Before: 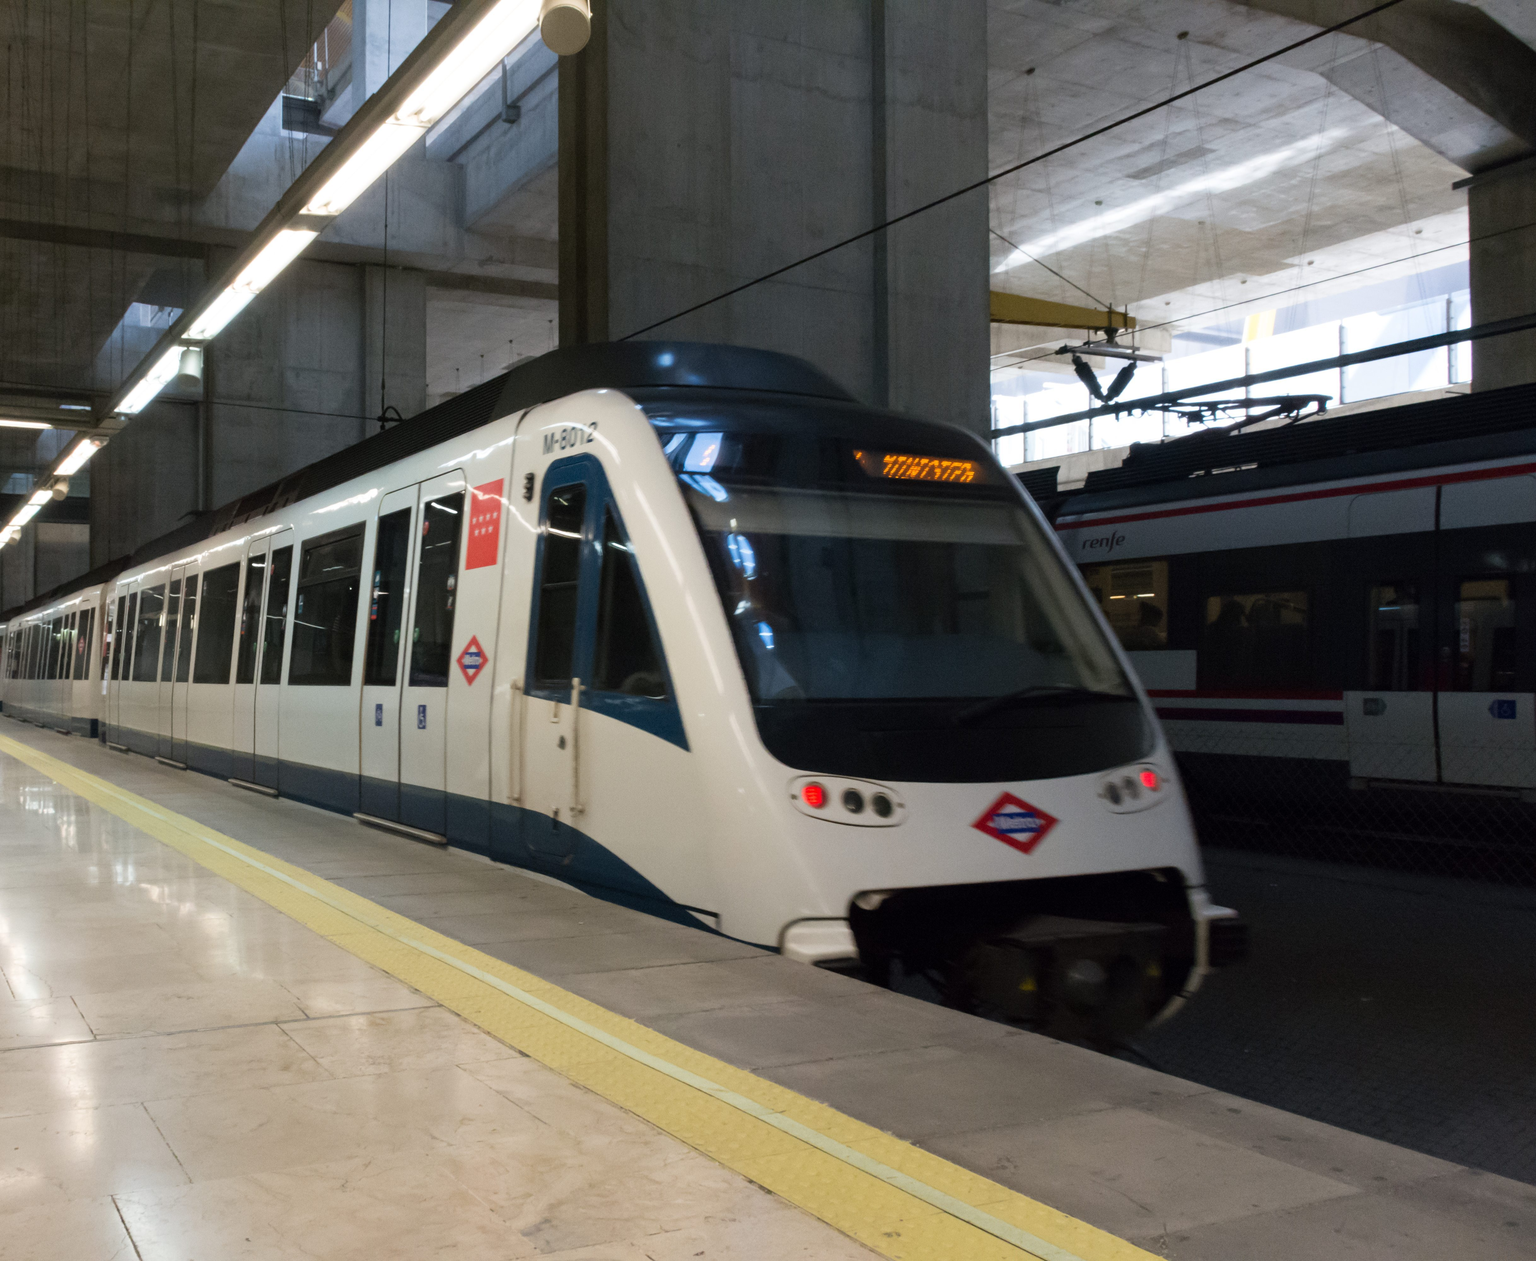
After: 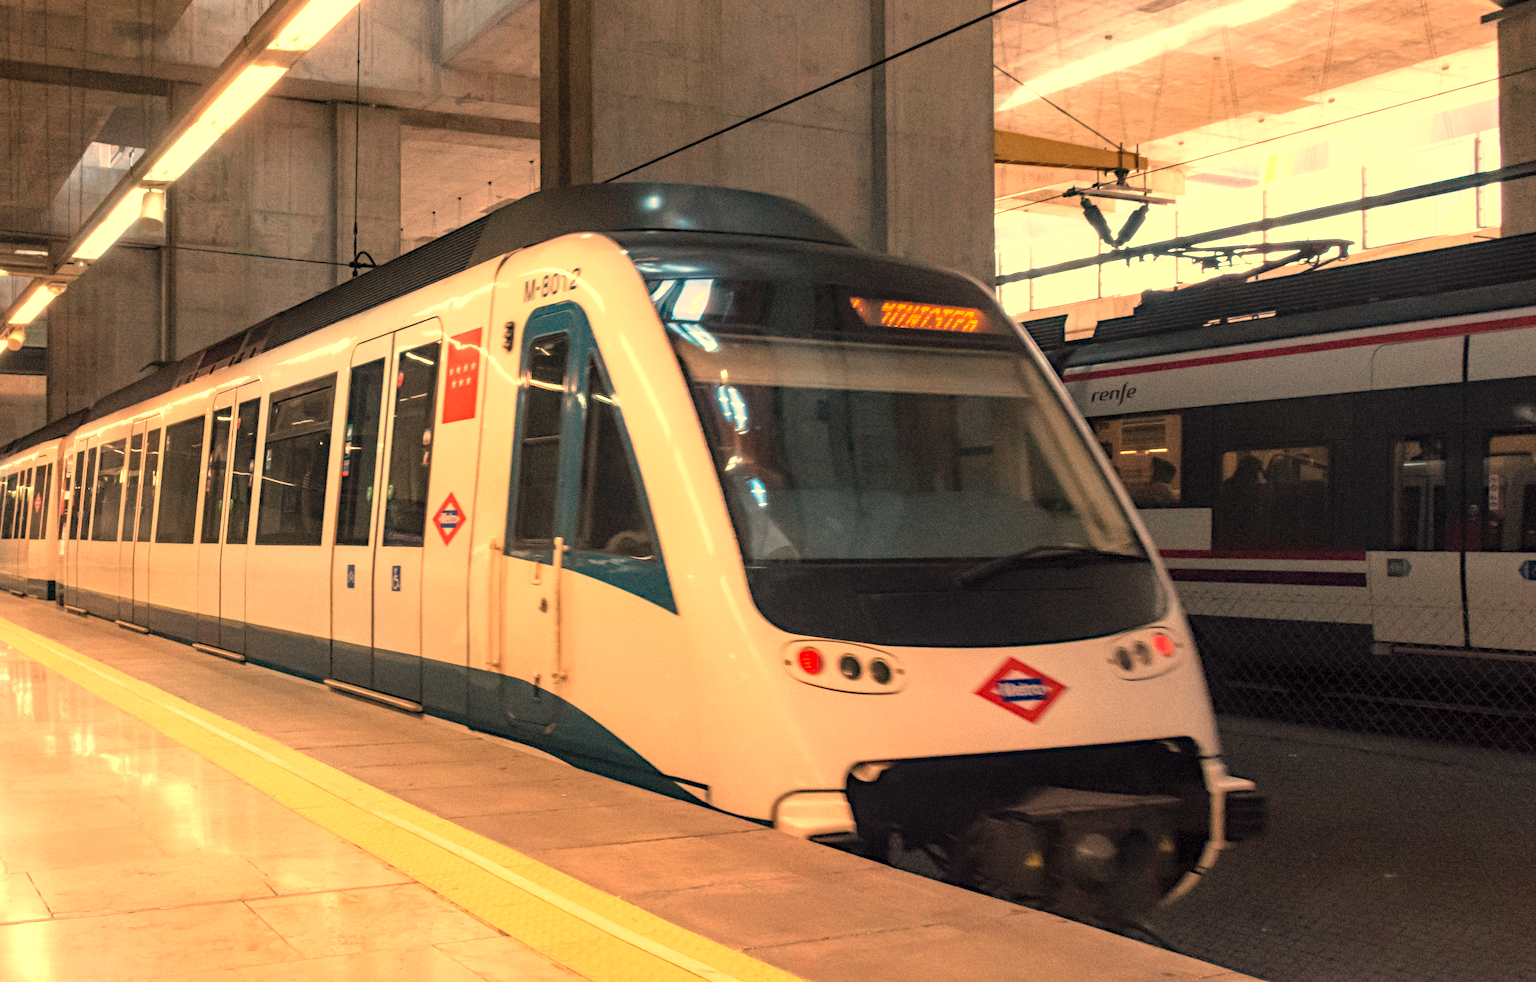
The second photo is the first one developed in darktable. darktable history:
contrast brightness saturation: brightness 0.15
crop and rotate: left 2.991%, top 13.302%, right 1.981%, bottom 12.636%
exposure: exposure 0.6 EV, compensate highlight preservation false
haze removal: strength 0.29, distance 0.25, compatibility mode true, adaptive false
white balance: red 1.467, blue 0.684
grain: coarseness 0.09 ISO, strength 10%
local contrast: detail 130%
